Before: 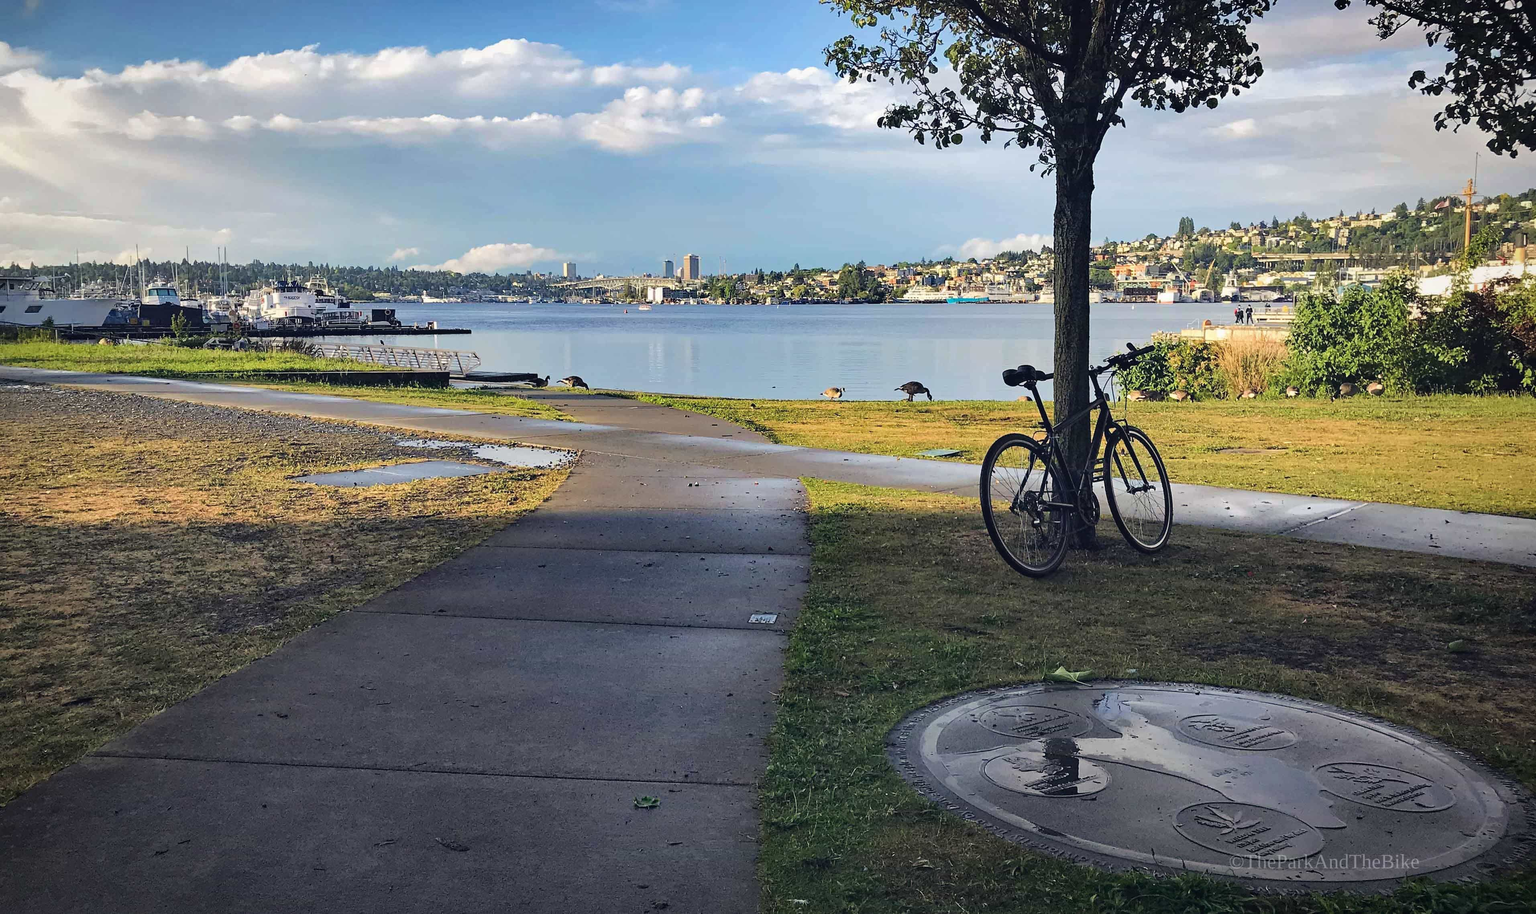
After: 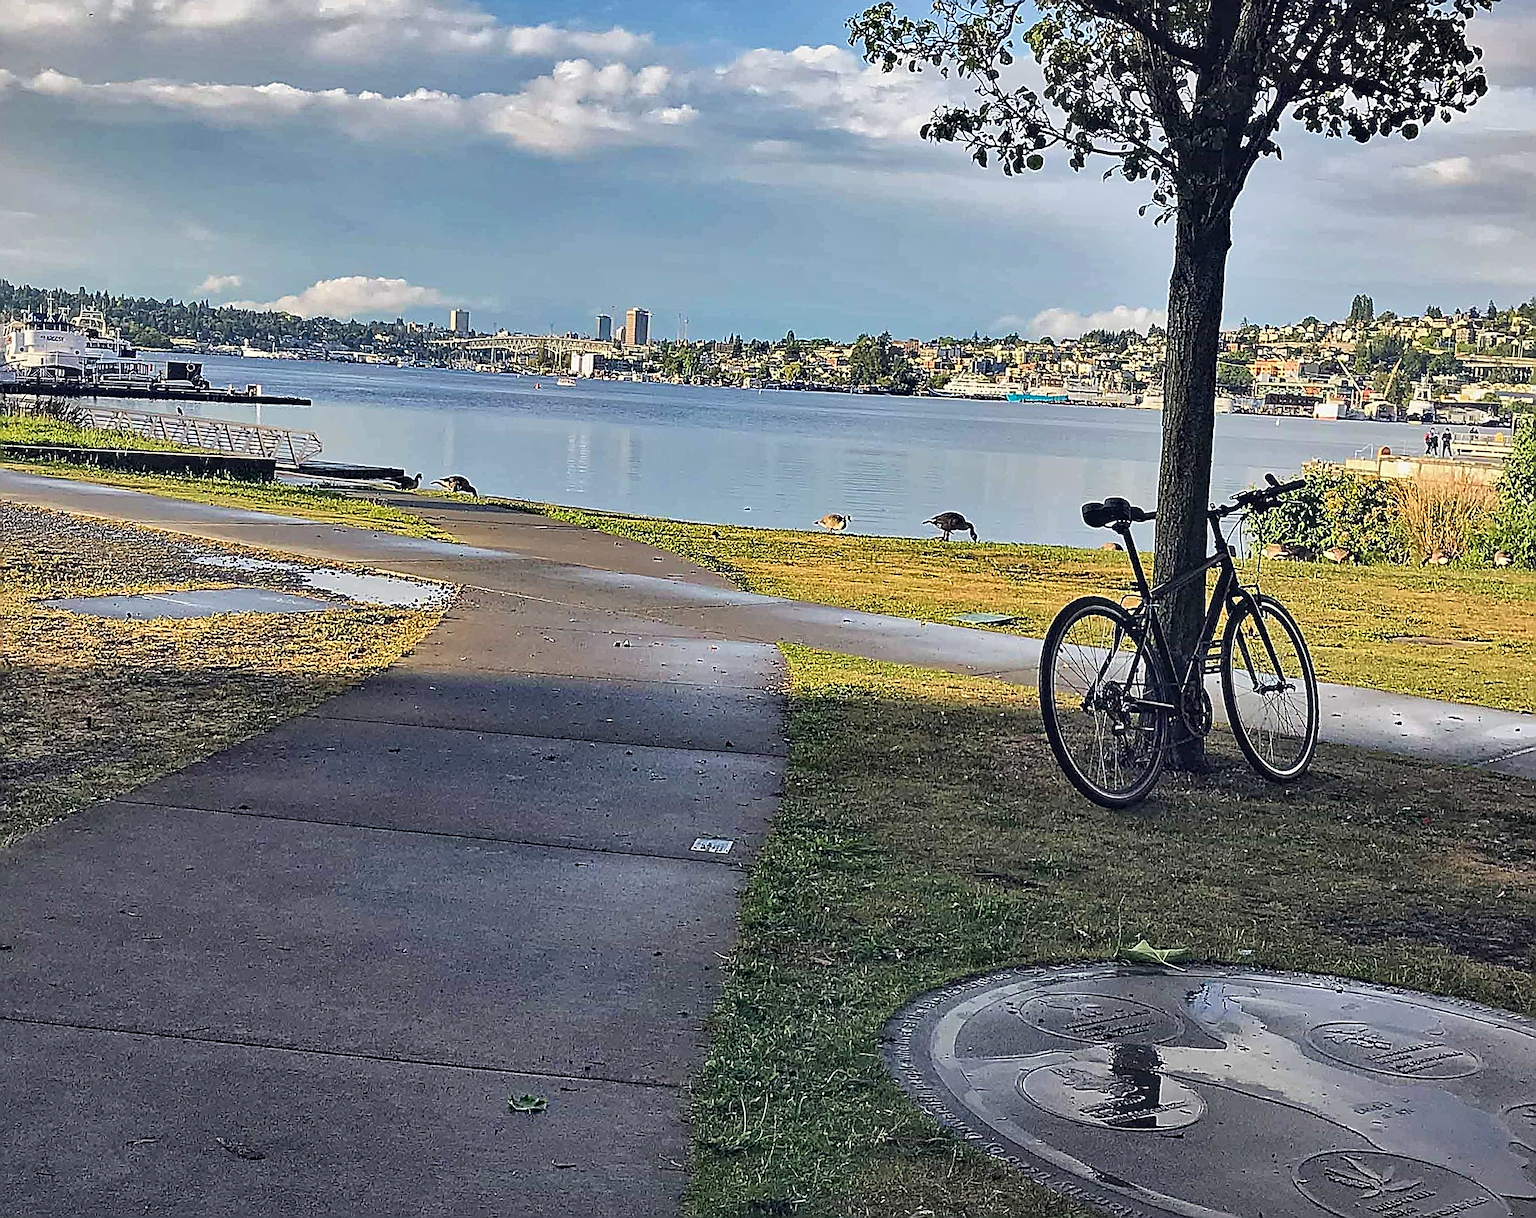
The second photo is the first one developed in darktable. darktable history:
tone equalizer: -8 EV -0.002 EV, -7 EV 0.005 EV, -6 EV -0.009 EV, -5 EV 0.011 EV, -4 EV -0.012 EV, -3 EV 0.007 EV, -2 EV -0.062 EV, -1 EV -0.293 EV, +0 EV -0.582 EV, smoothing diameter 2%, edges refinement/feathering 20, mask exposure compensation -1.57 EV, filter diffusion 5
sharpen: amount 2
shadows and highlights: highlights color adjustment 0%, low approximation 0.01, soften with gaussian
local contrast: highlights 100%, shadows 100%, detail 120%, midtone range 0.2
crop and rotate: angle -3.27°, left 14.277%, top 0.028%, right 10.766%, bottom 0.028%
